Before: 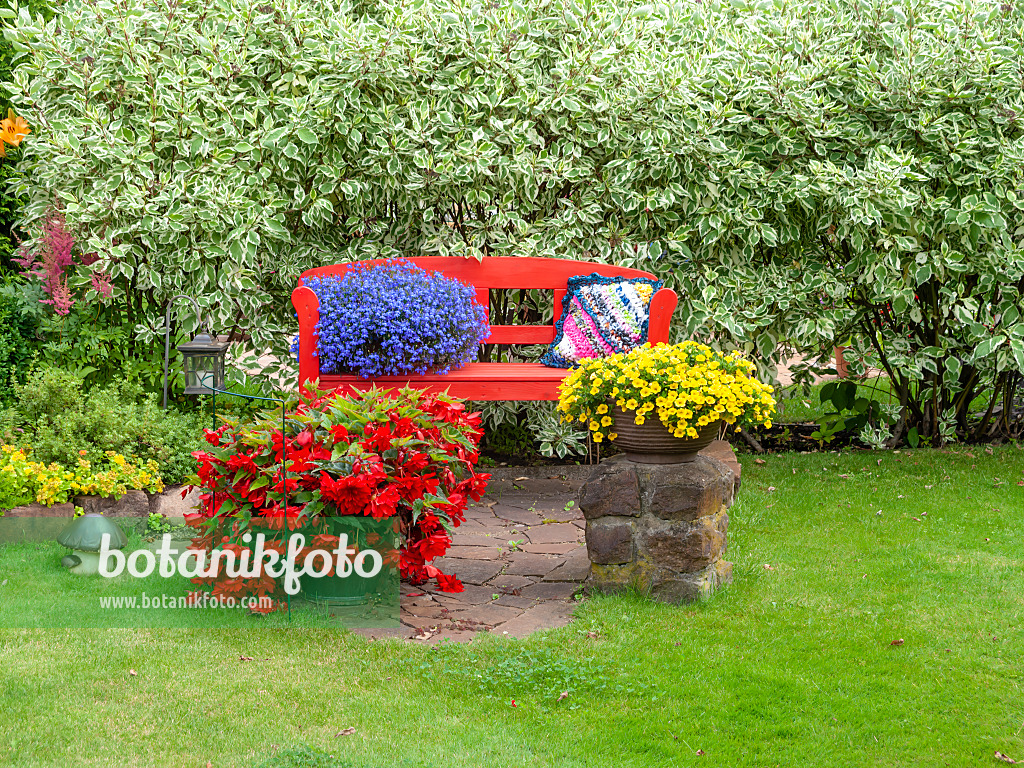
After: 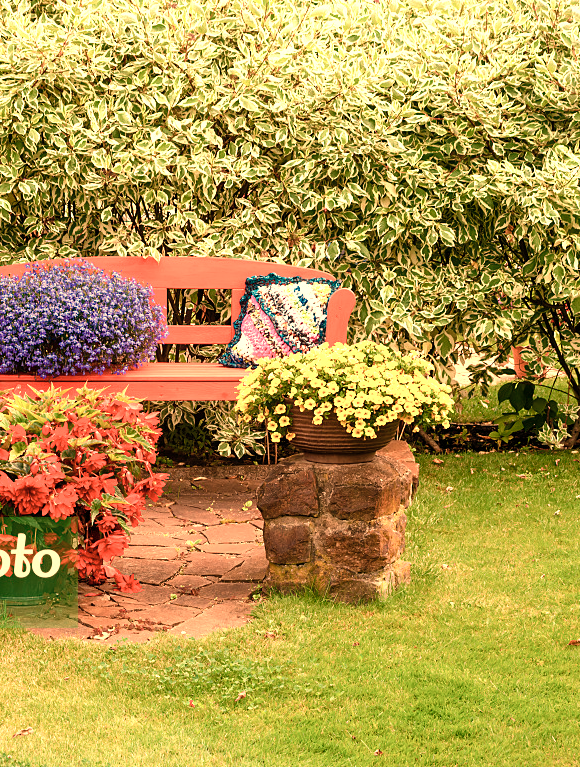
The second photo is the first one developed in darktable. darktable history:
color balance rgb: shadows lift › luminance -20%, power › hue 72.24°, highlights gain › luminance 15%, global offset › hue 171.6°, perceptual saturation grading › highlights -15%, perceptual saturation grading › shadows 25%, global vibrance 30%, contrast 10%
crop: left 31.458%, top 0%, right 11.876%
white balance: red 1.467, blue 0.684
contrast brightness saturation: saturation -0.17
